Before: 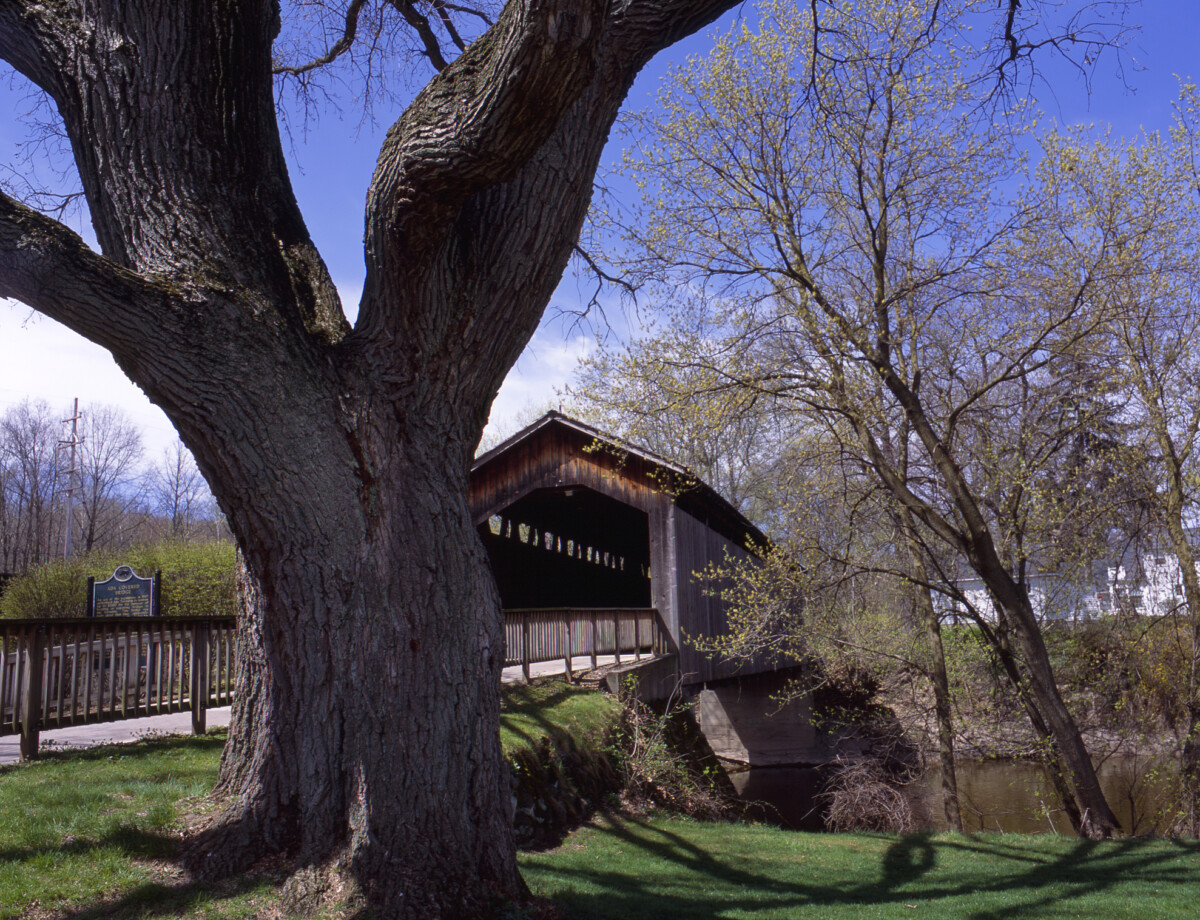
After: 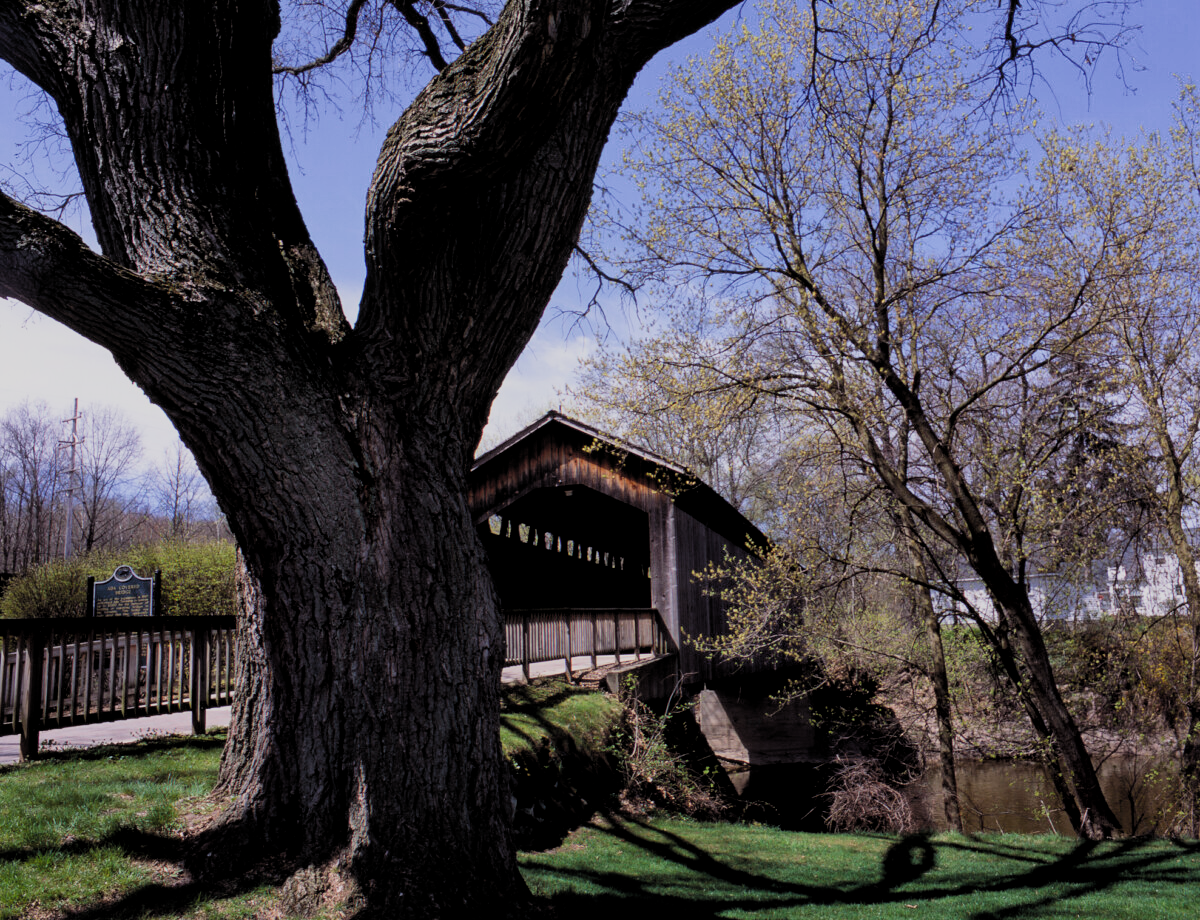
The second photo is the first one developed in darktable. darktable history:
local contrast: mode bilateral grid, contrast 20, coarseness 50, detail 120%, midtone range 0.2
filmic rgb: black relative exposure -5.12 EV, white relative exposure 3.96 EV, hardness 2.88, contrast 1.192, color science v5 (2021), contrast in shadows safe, contrast in highlights safe
